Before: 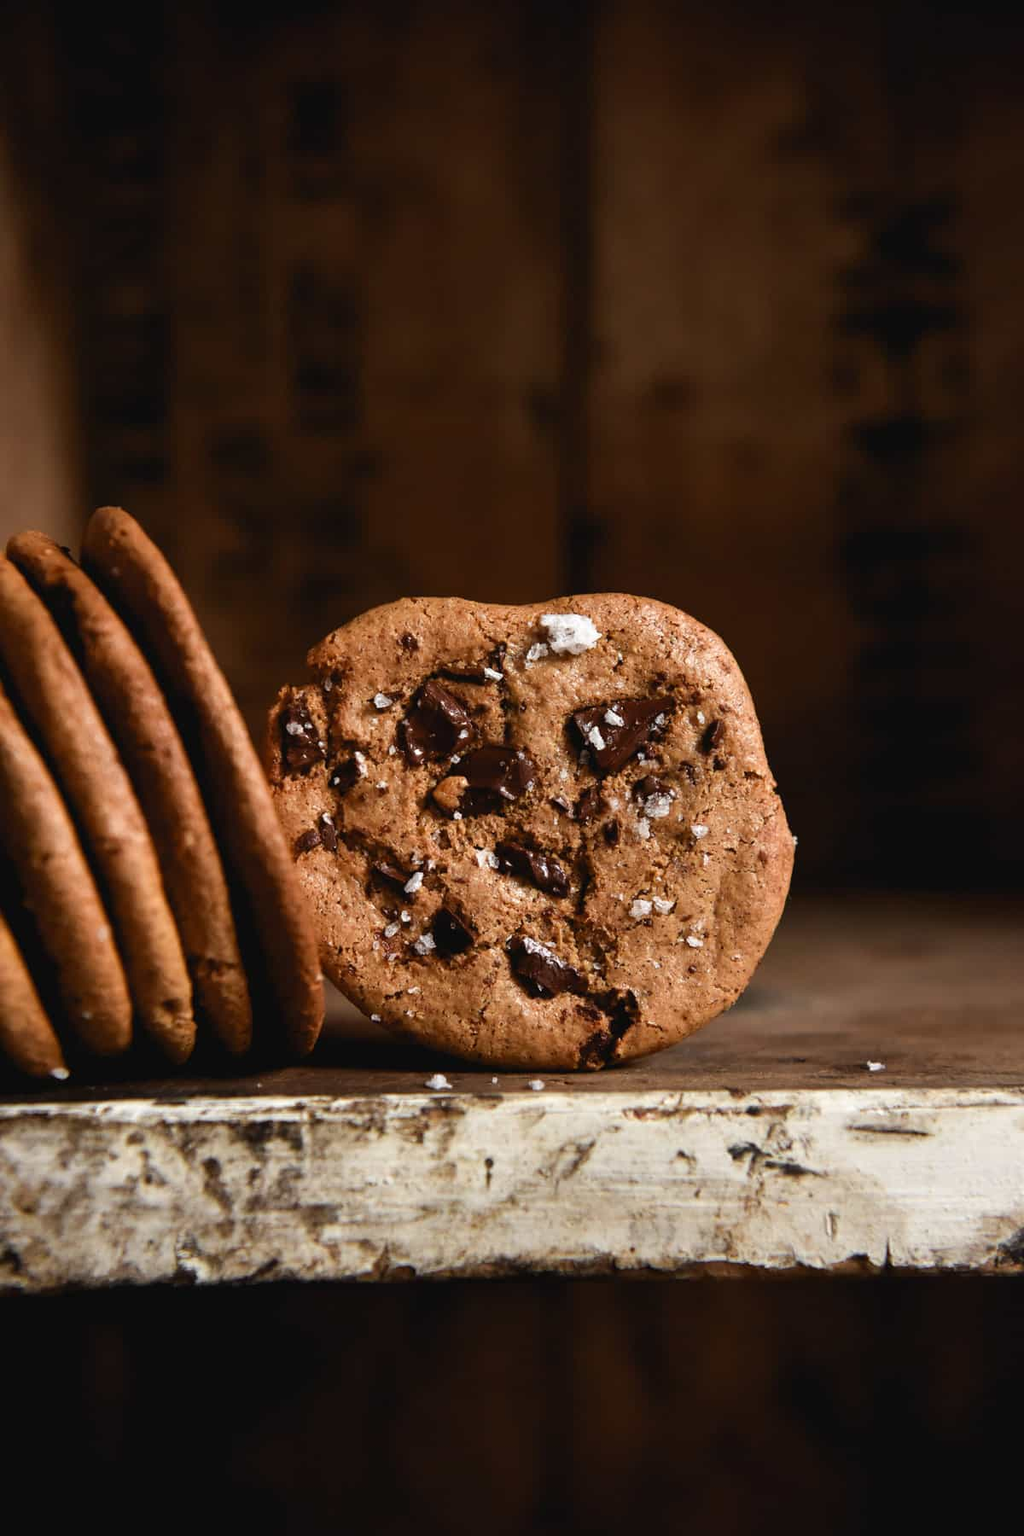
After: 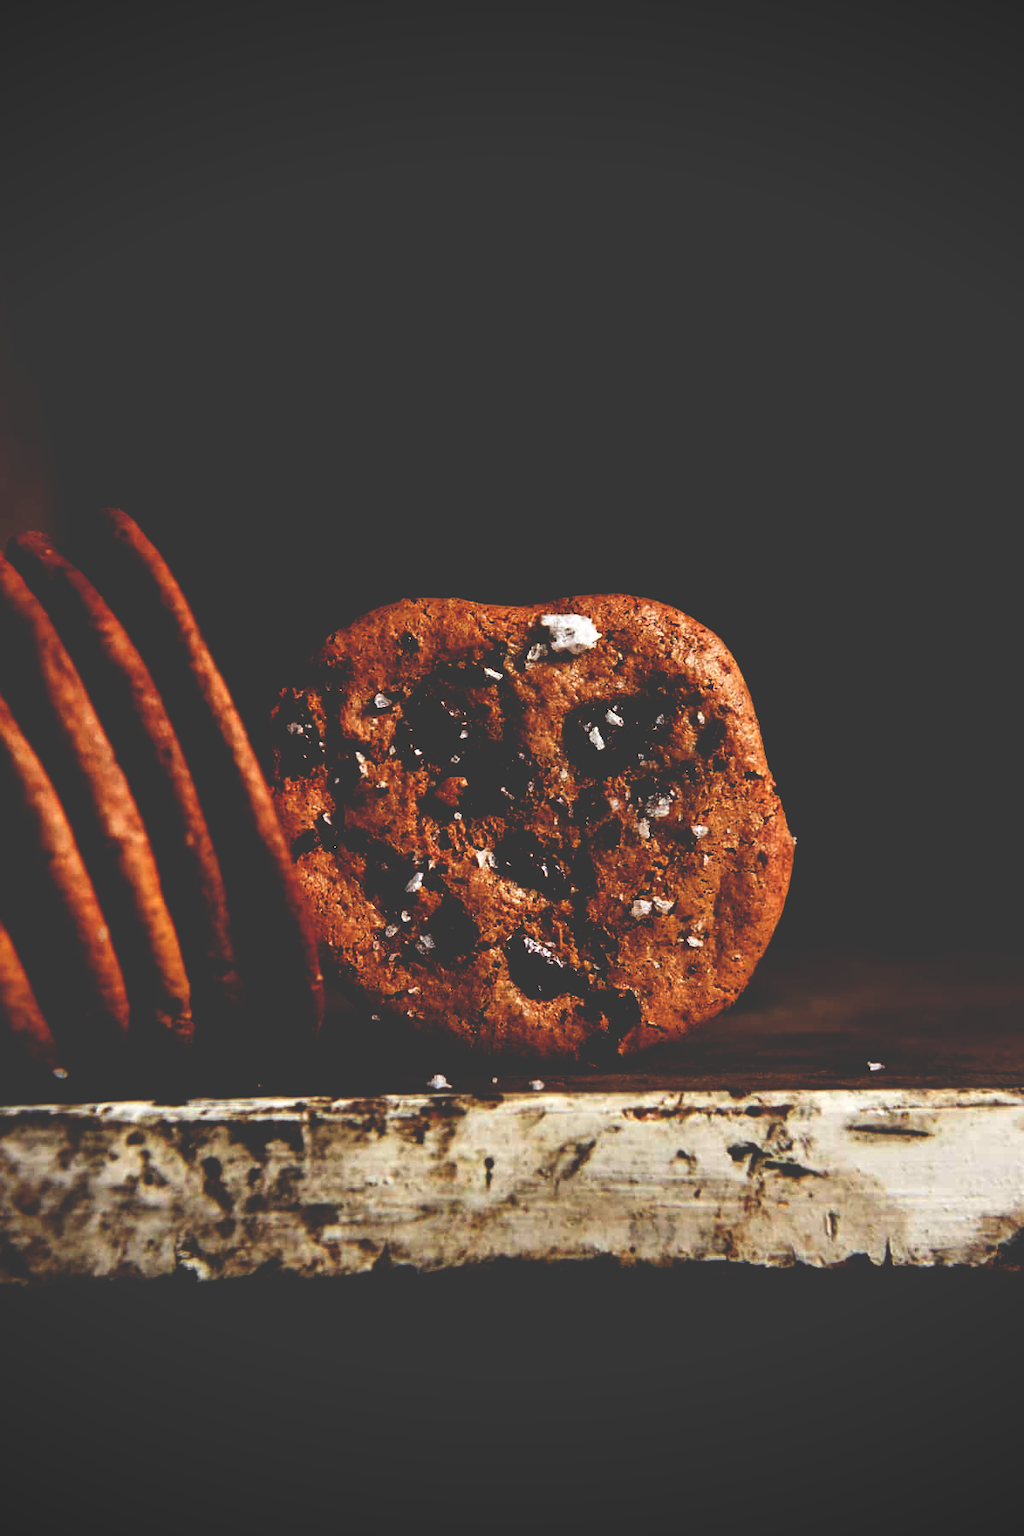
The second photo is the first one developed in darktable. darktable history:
exposure: black level correction 0.006, exposure -0.221 EV, compensate exposure bias true, compensate highlight preservation false
color correction: highlights b* -0.046
base curve: curves: ch0 [(0, 0.036) (0.083, 0.04) (0.804, 1)], preserve colors none
vignetting: fall-off start 97.11%, width/height ratio 1.182, unbound false
